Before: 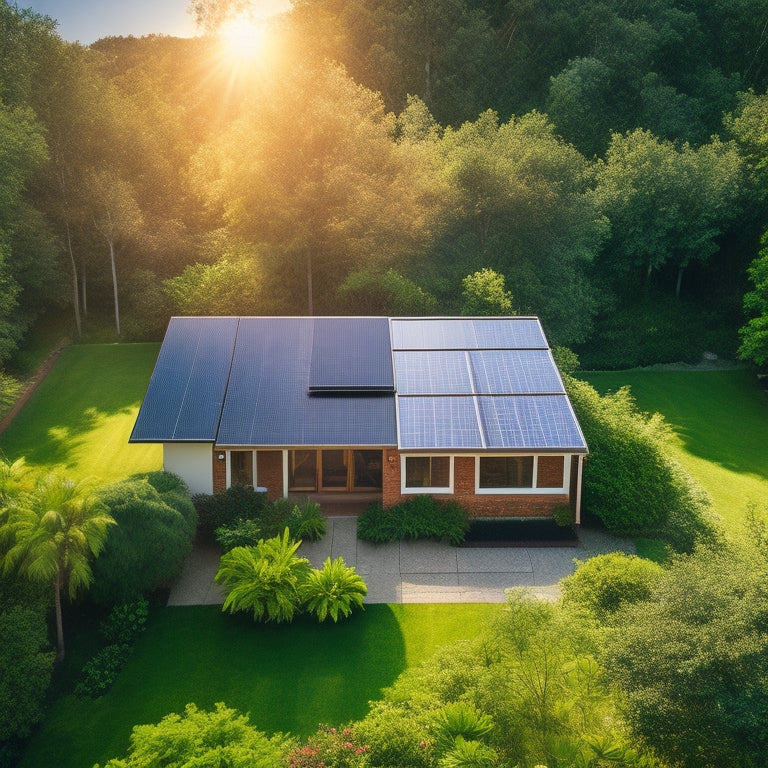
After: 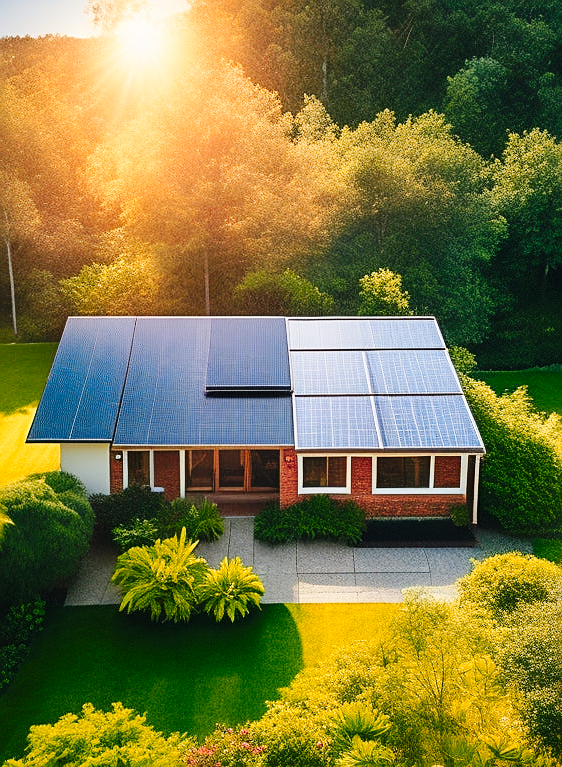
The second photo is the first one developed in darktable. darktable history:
base curve: curves: ch0 [(0, 0) (0.036, 0.025) (0.121, 0.166) (0.206, 0.329) (0.605, 0.79) (1, 1)], preserve colors none
color zones: curves: ch1 [(0.239, 0.552) (0.75, 0.5)]; ch2 [(0.25, 0.462) (0.749, 0.457)], mix 25.94%
crop: left 13.443%, right 13.31%
sharpen: radius 1.967
